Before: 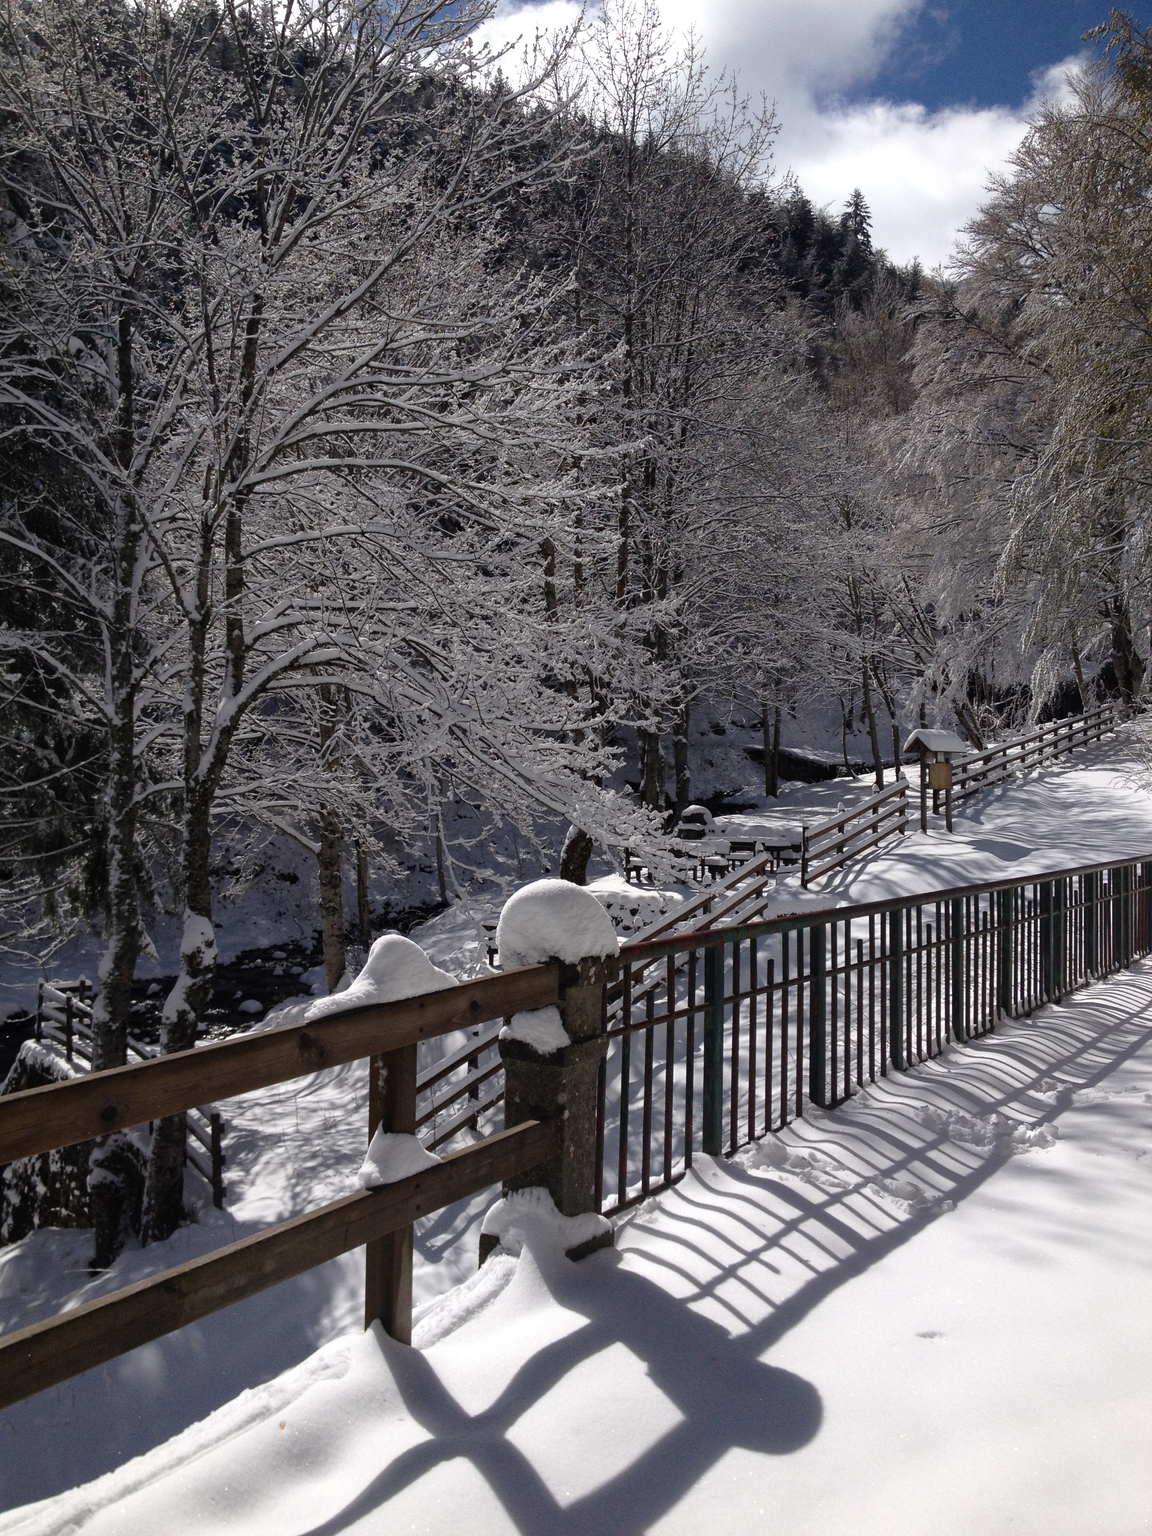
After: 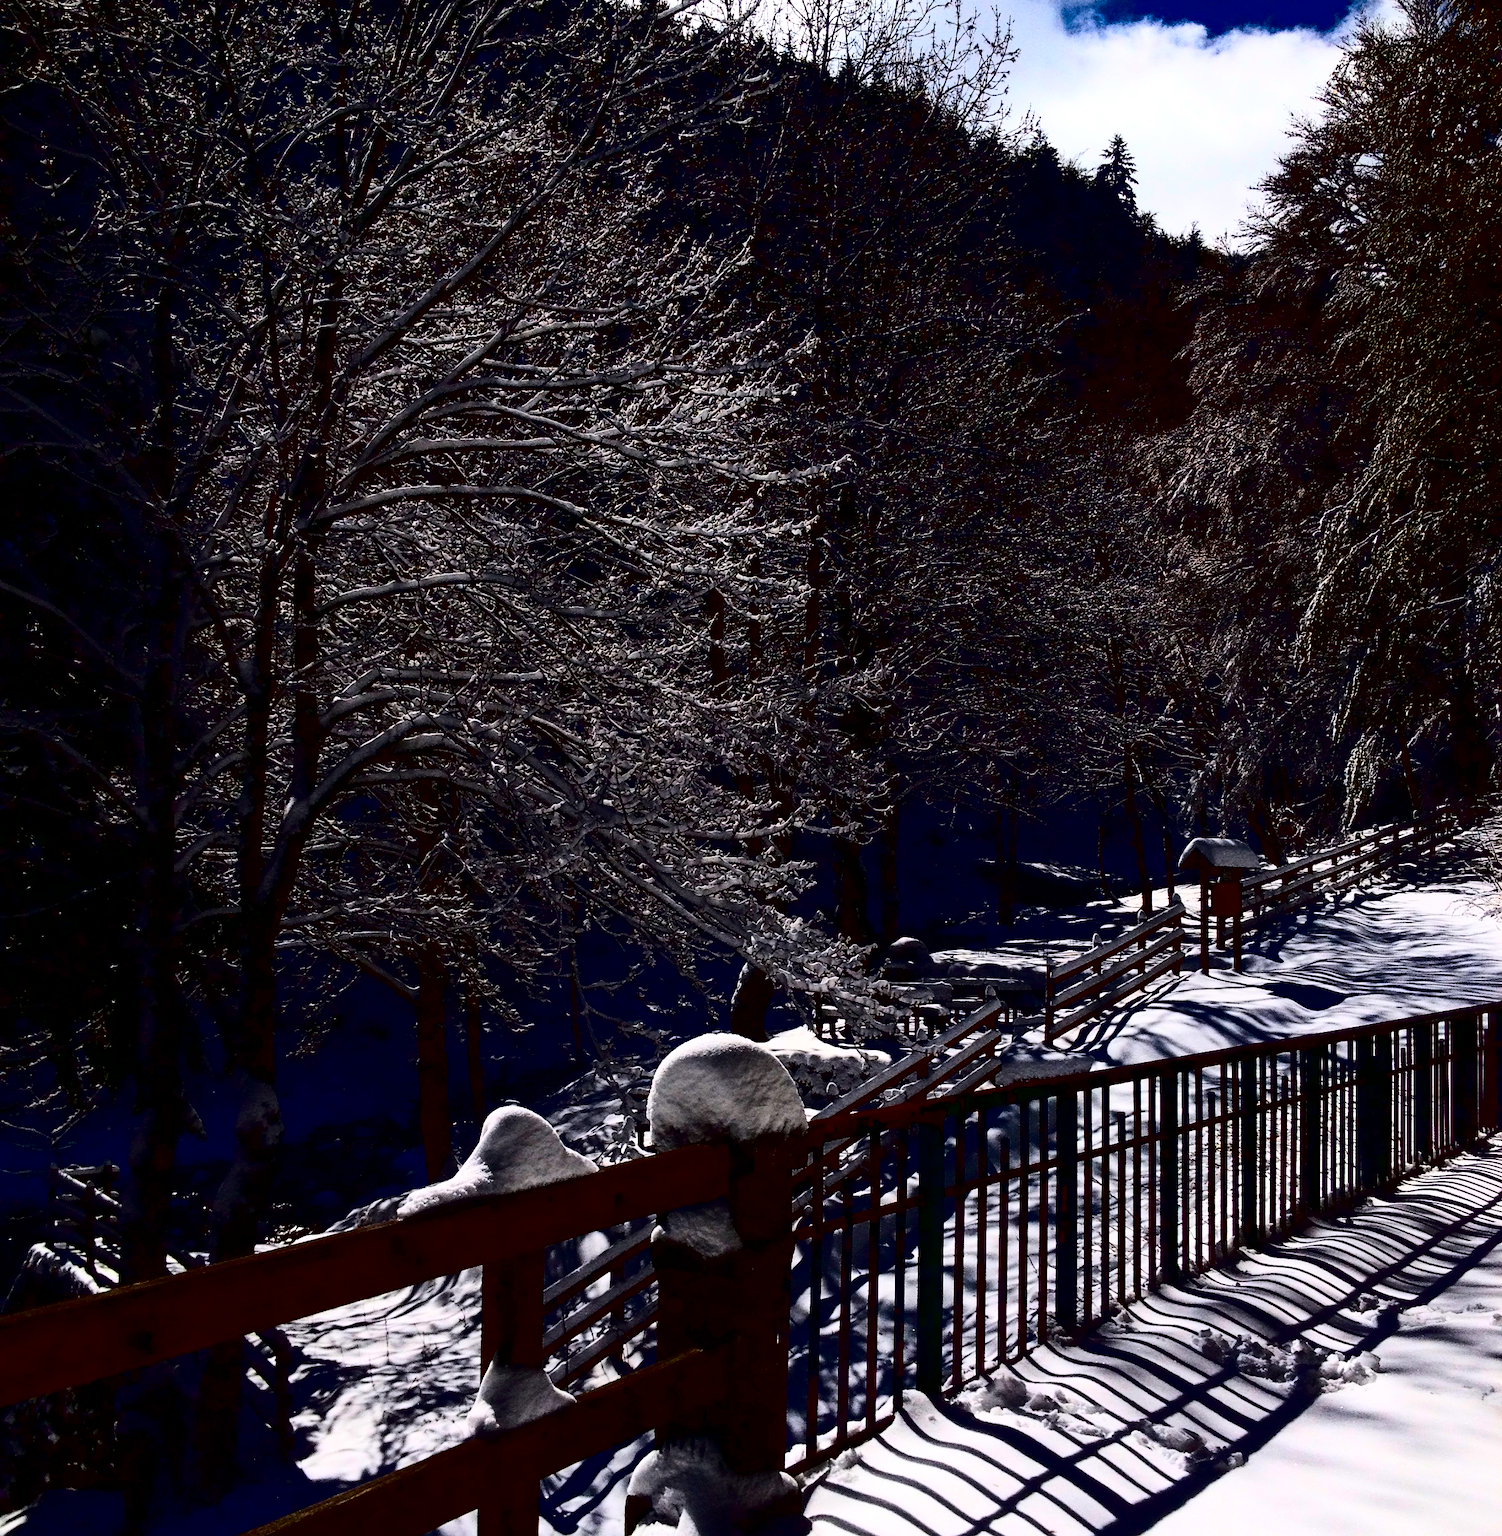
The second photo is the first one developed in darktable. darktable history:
contrast brightness saturation: contrast 0.77, brightness -1, saturation 1
crop: top 5.667%, bottom 17.637%
color balance rgb: perceptual saturation grading › global saturation 20%, global vibrance 20%
